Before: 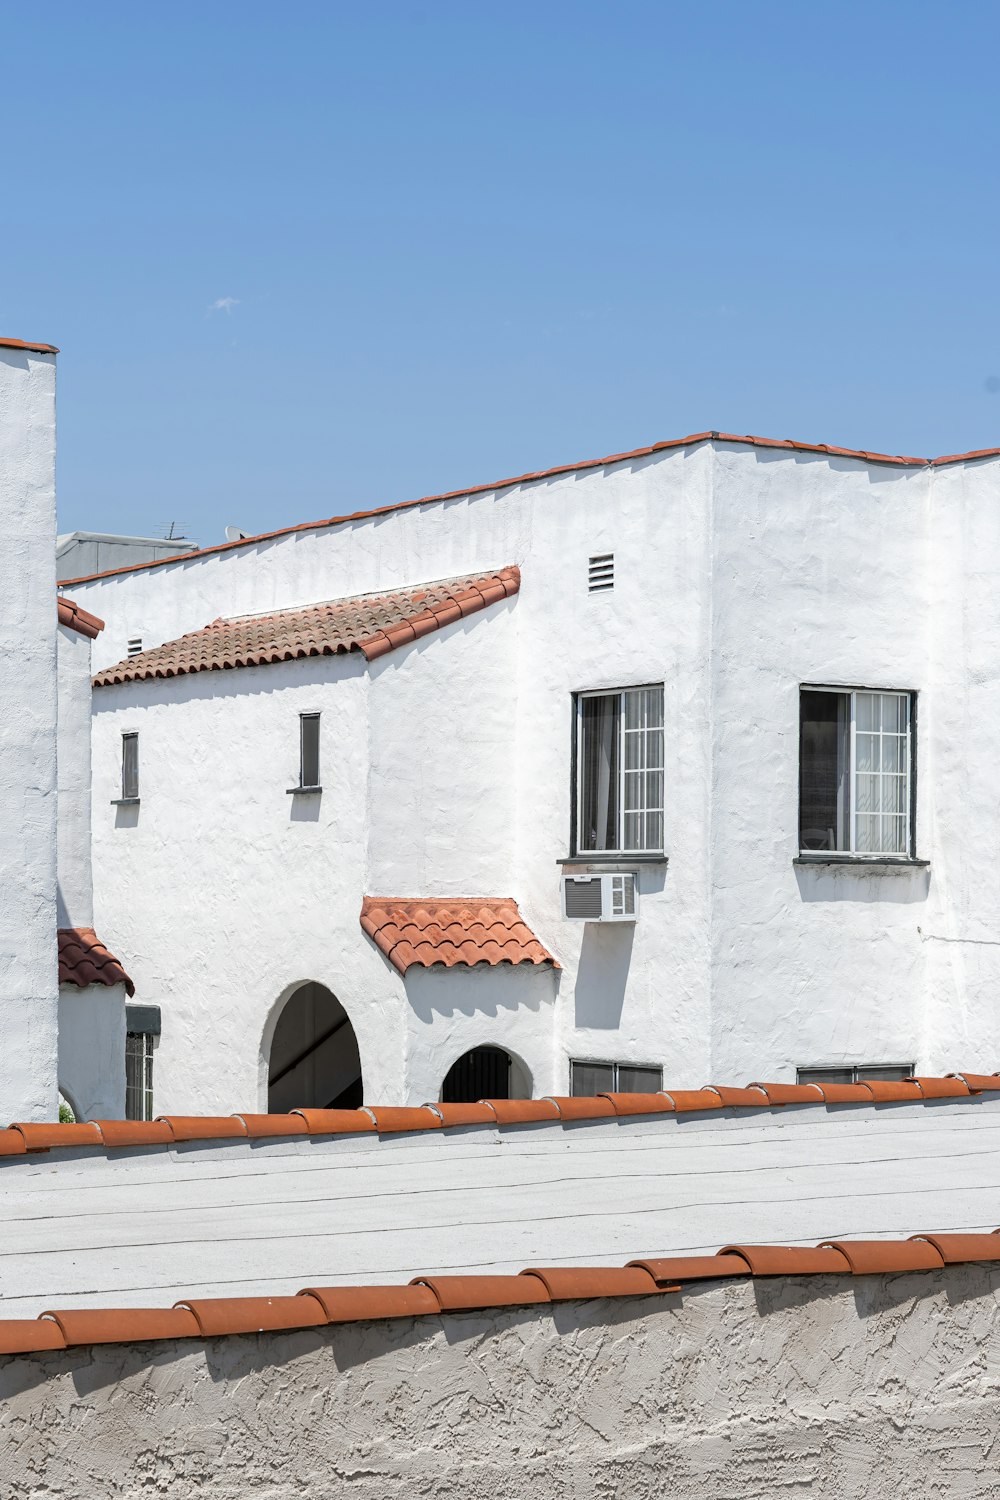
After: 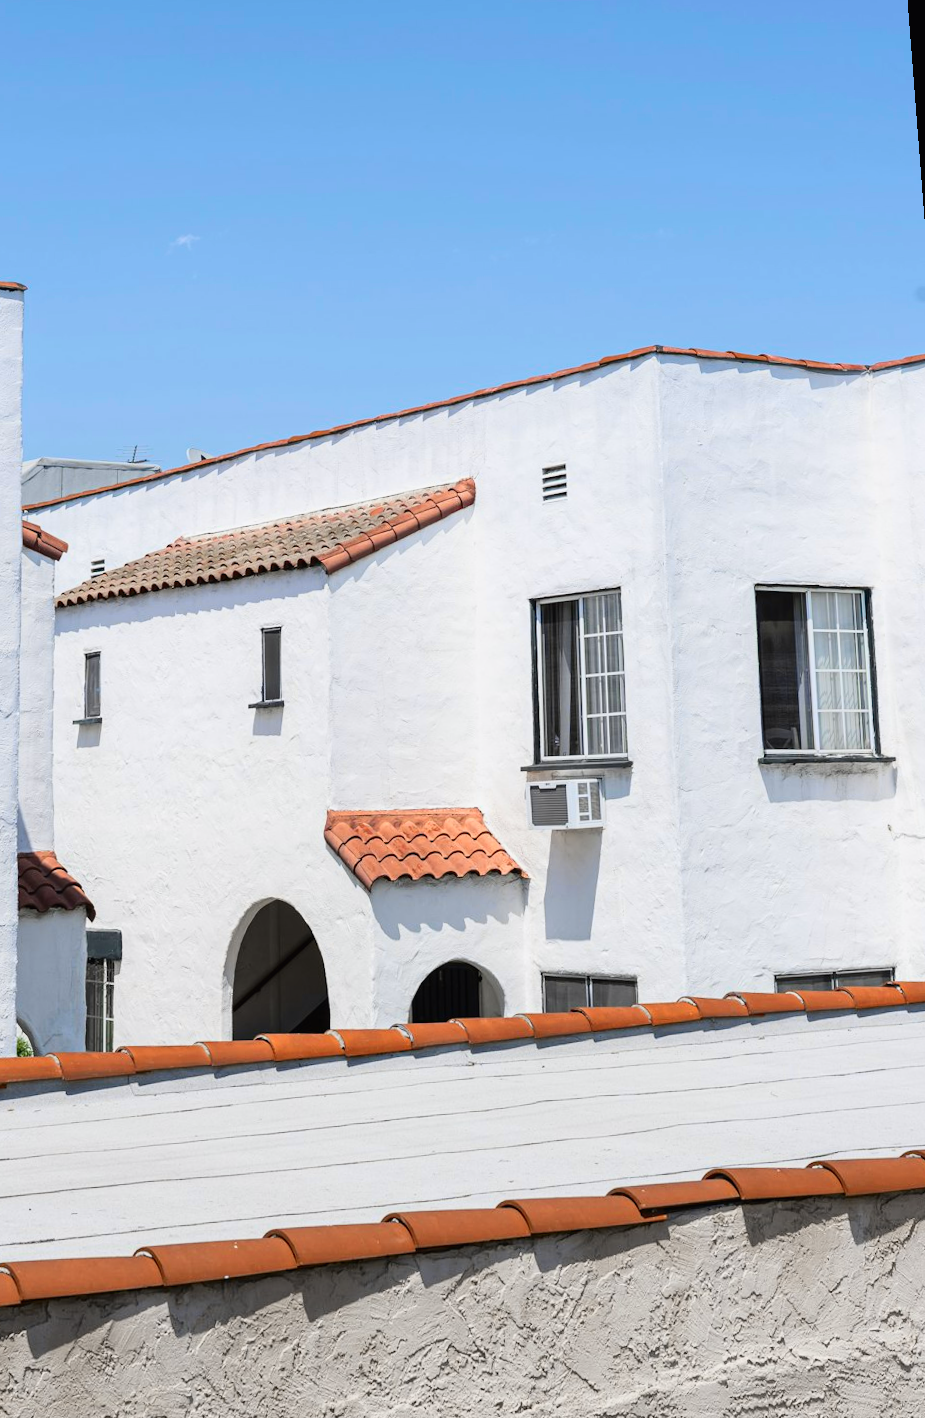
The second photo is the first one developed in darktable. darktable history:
tone curve: curves: ch0 [(0, 0.011) (0.139, 0.106) (0.295, 0.271) (0.499, 0.523) (0.739, 0.782) (0.857, 0.879) (1, 0.967)]; ch1 [(0, 0) (0.272, 0.249) (0.388, 0.385) (0.469, 0.456) (0.495, 0.497) (0.524, 0.518) (0.602, 0.623) (0.725, 0.779) (1, 1)]; ch2 [(0, 0) (0.125, 0.089) (0.353, 0.329) (0.443, 0.408) (0.502, 0.499) (0.548, 0.549) (0.608, 0.635) (1, 1)], color space Lab, independent channels, preserve colors none
rotate and perspective: rotation -1.68°, lens shift (vertical) -0.146, crop left 0.049, crop right 0.912, crop top 0.032, crop bottom 0.96
